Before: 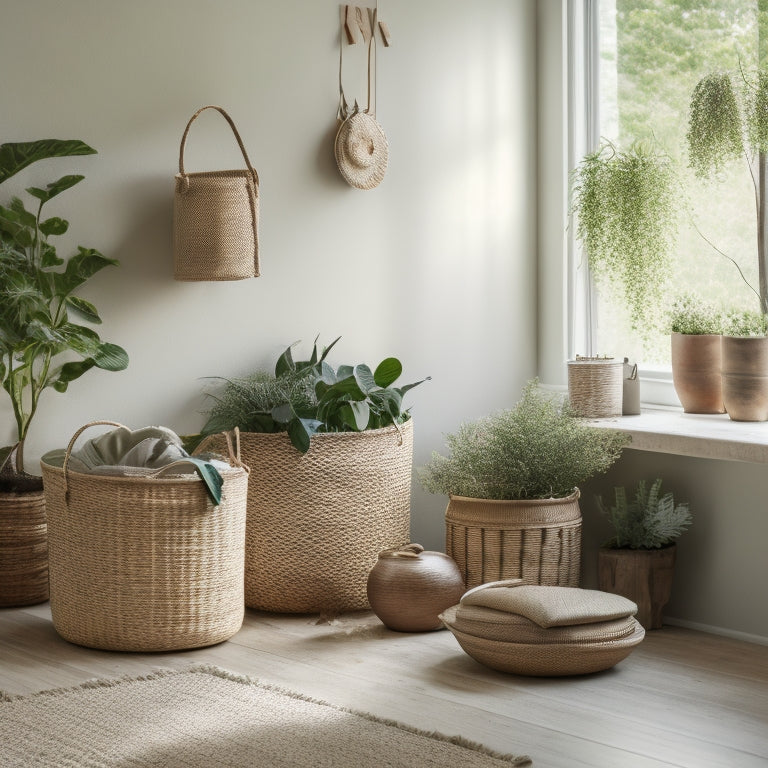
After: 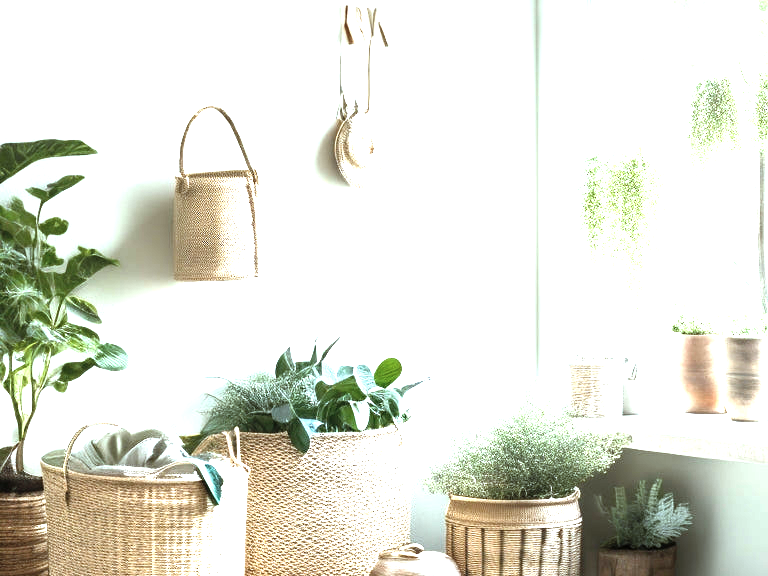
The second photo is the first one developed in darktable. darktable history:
color balance rgb: perceptual saturation grading › global saturation 29.426%, perceptual brilliance grading › highlights 6.43%, perceptual brilliance grading › mid-tones 17.926%, perceptual brilliance grading › shadows -5.256%, global vibrance 9.997%
levels: white 99.94%, levels [0, 0.281, 0.562]
crop: bottom 24.979%
color correction: highlights a* -12.39, highlights b* -18.05, saturation 0.706
